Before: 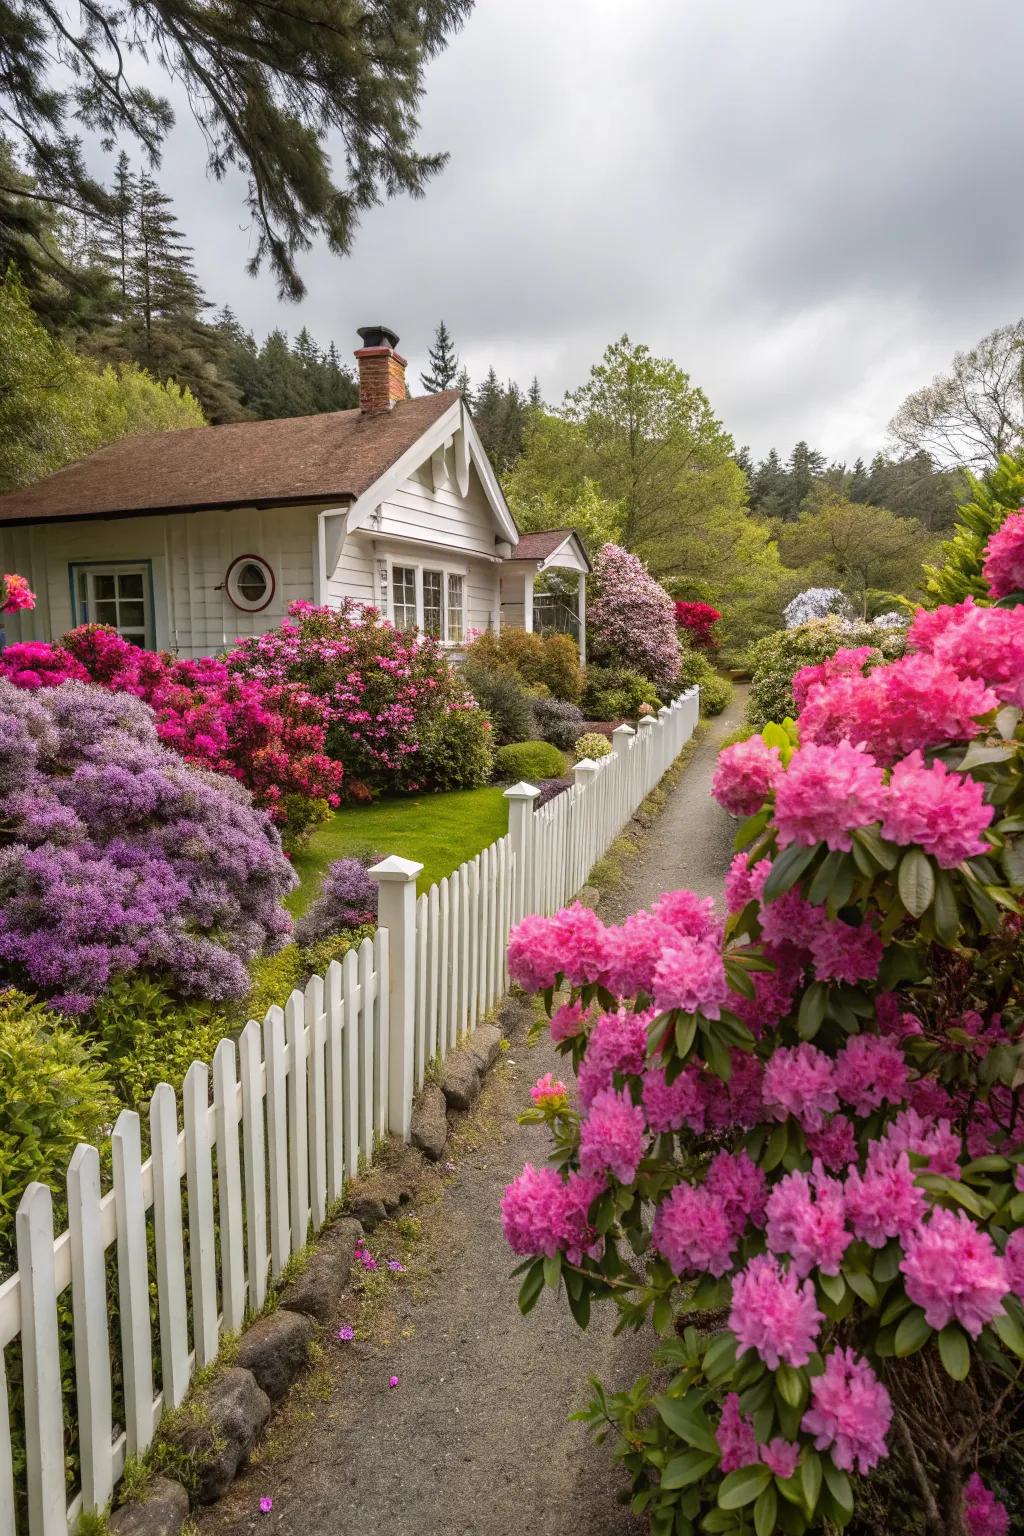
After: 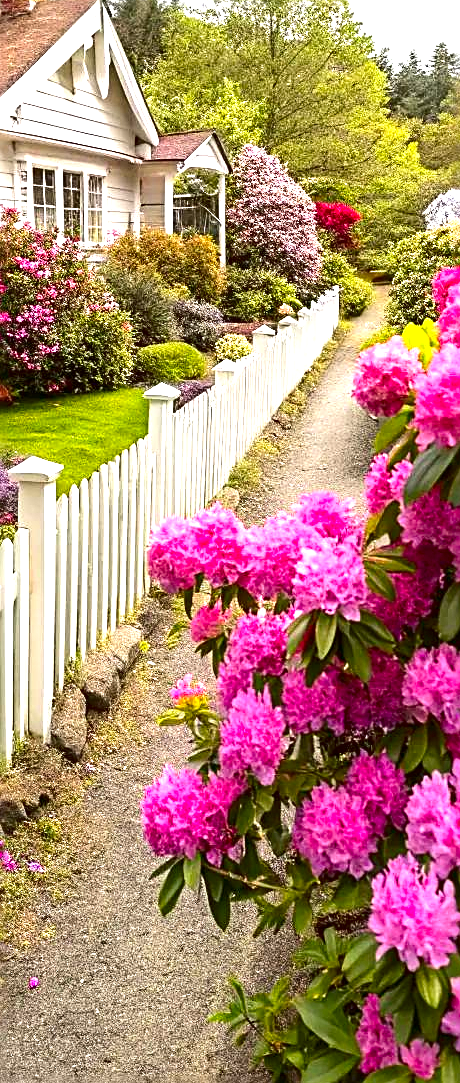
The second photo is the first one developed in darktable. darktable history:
exposure: black level correction 0.001, exposure 1.303 EV, compensate highlight preservation false
crop: left 35.236%, top 26.023%, right 19.816%, bottom 3.449%
sharpen: radius 2.644, amount 0.671
contrast brightness saturation: contrast 0.12, brightness -0.119, saturation 0.203
